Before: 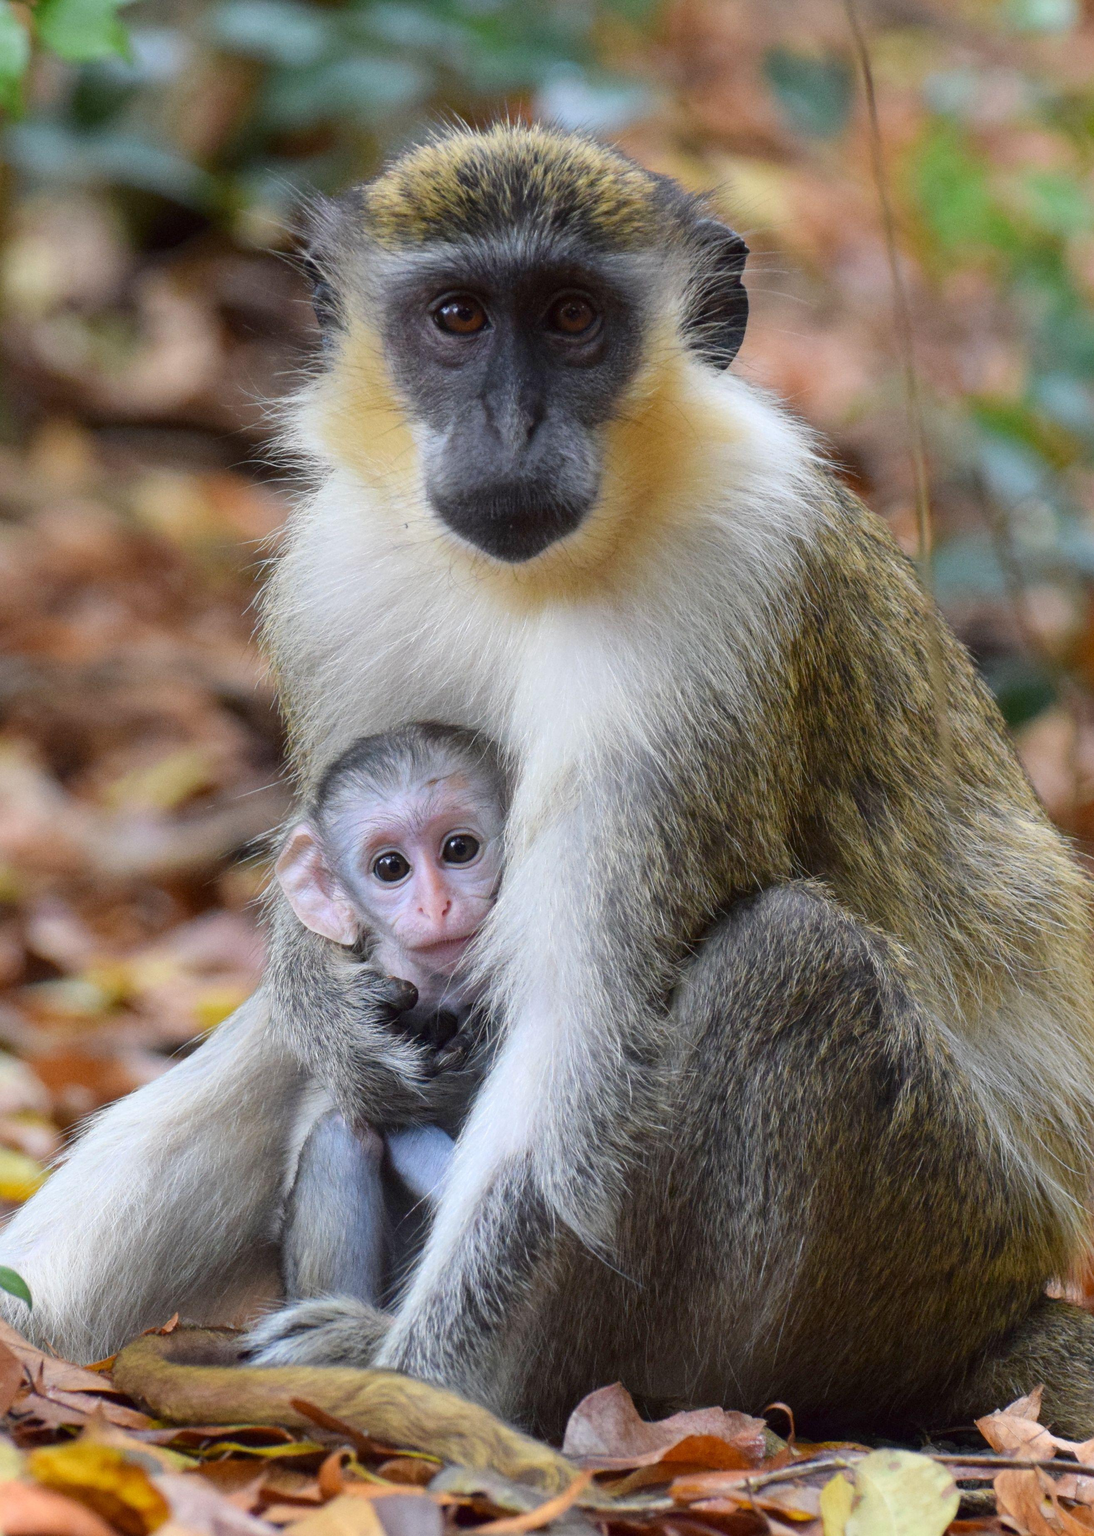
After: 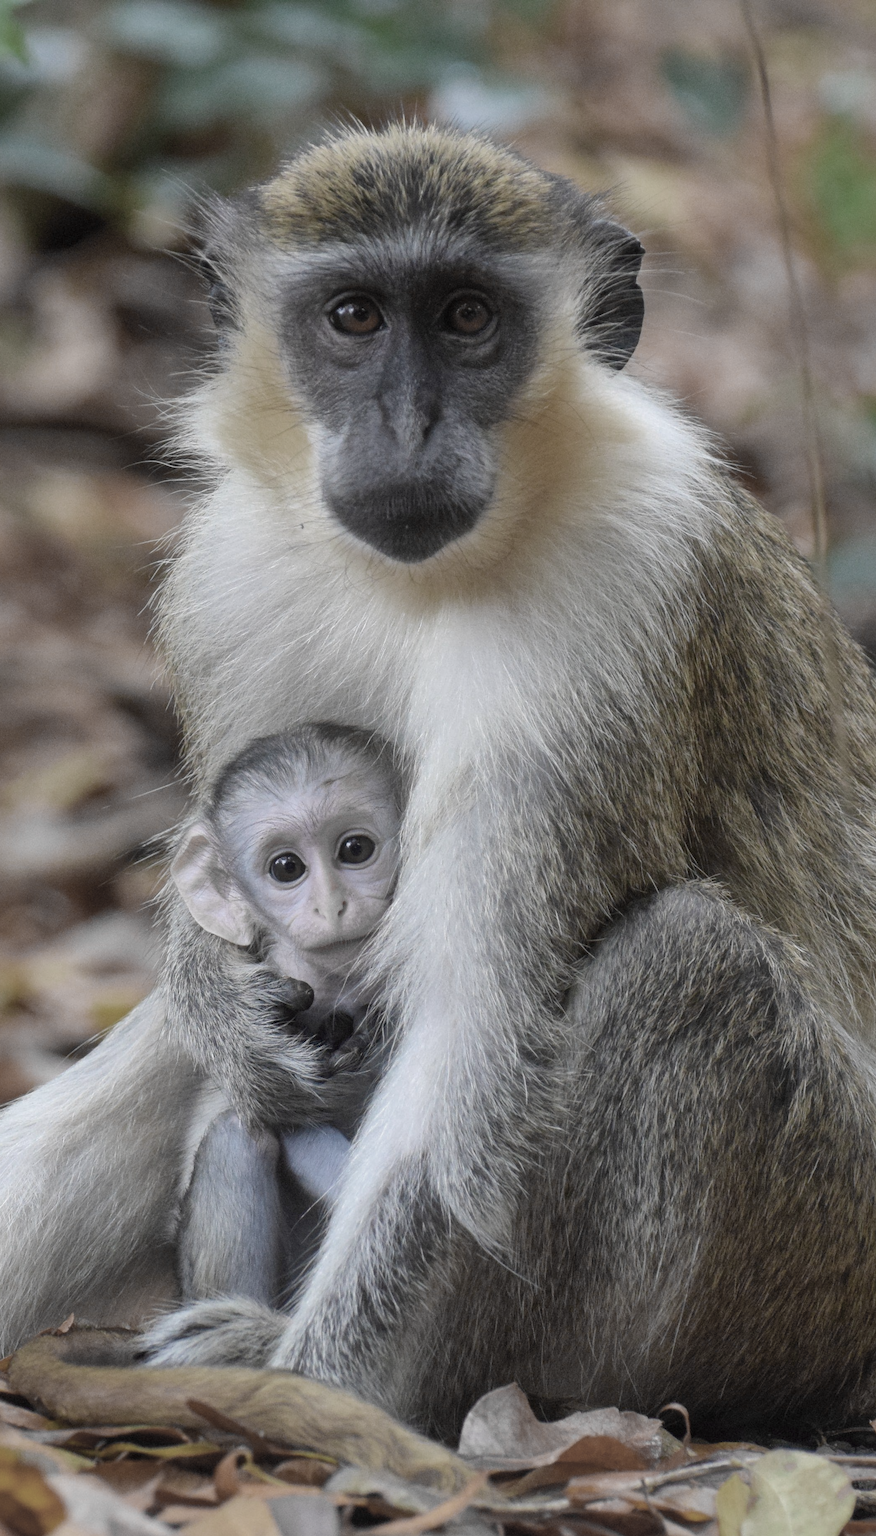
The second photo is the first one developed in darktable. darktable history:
color zones: curves: ch0 [(0, 0.487) (0.241, 0.395) (0.434, 0.373) (0.658, 0.412) (0.838, 0.487)]; ch1 [(0, 0) (0.053, 0.053) (0.211, 0.202) (0.579, 0.259) (0.781, 0.241)]
crop and rotate: left 9.587%, right 10.257%
shadows and highlights: on, module defaults
